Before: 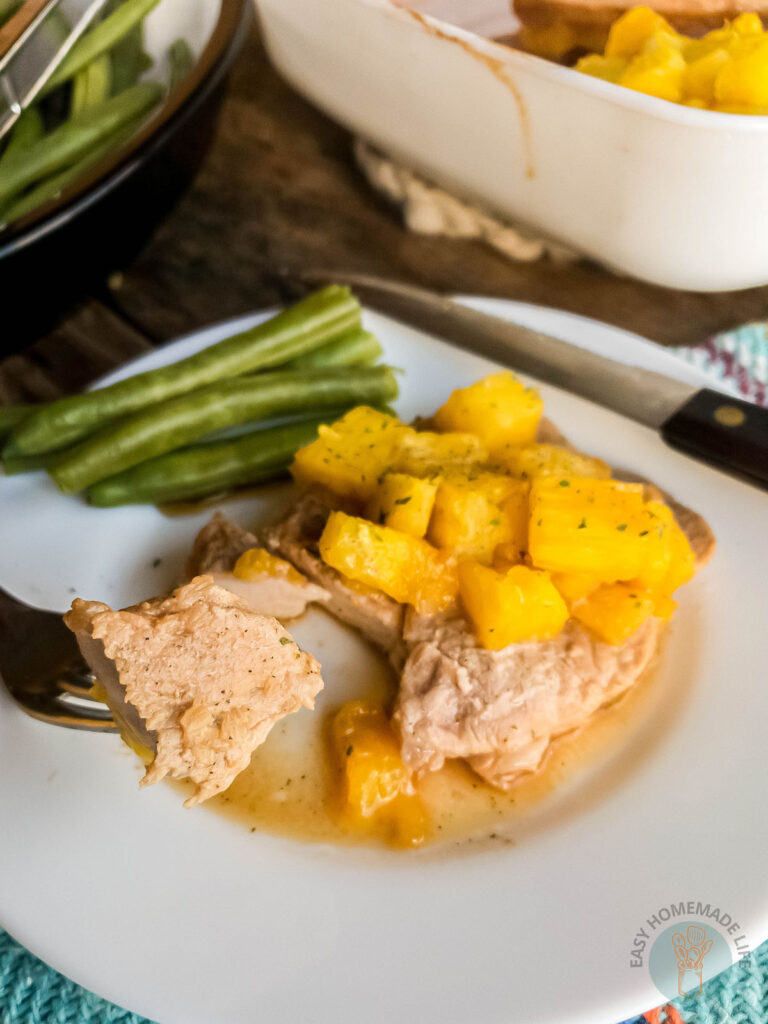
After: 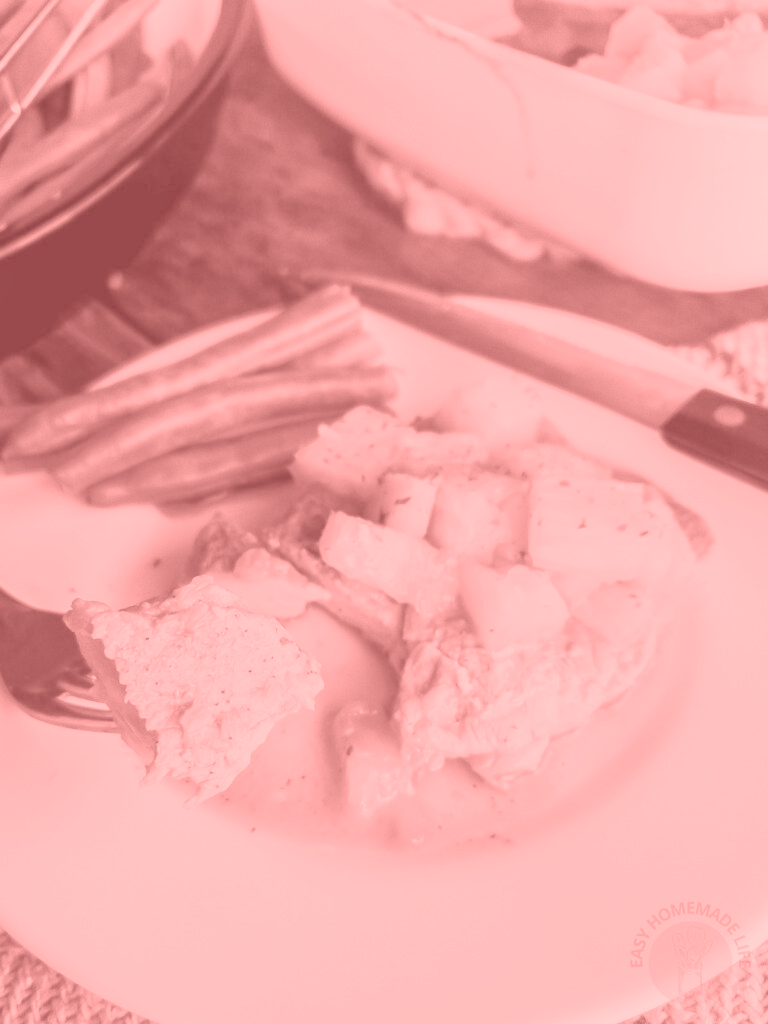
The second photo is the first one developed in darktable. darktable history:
contrast brightness saturation: contrast 0.1, brightness 0.3, saturation 0.14
local contrast: highlights 100%, shadows 100%, detail 120%, midtone range 0.2
colorize: saturation 51%, source mix 50.67%, lightness 50.67%
